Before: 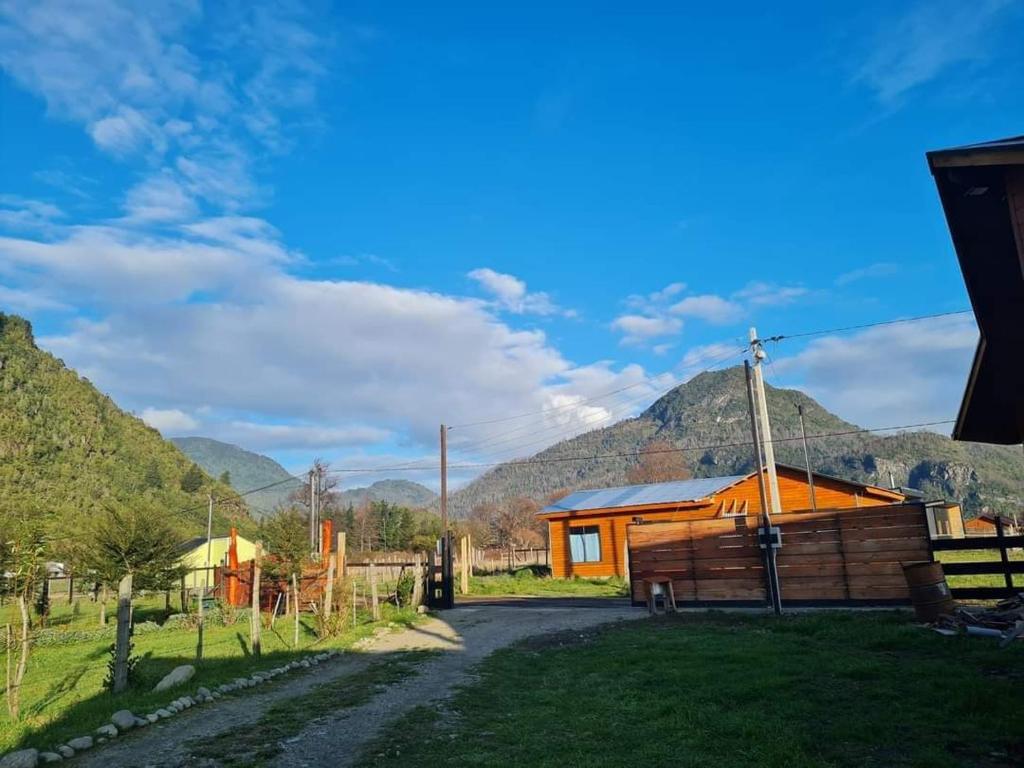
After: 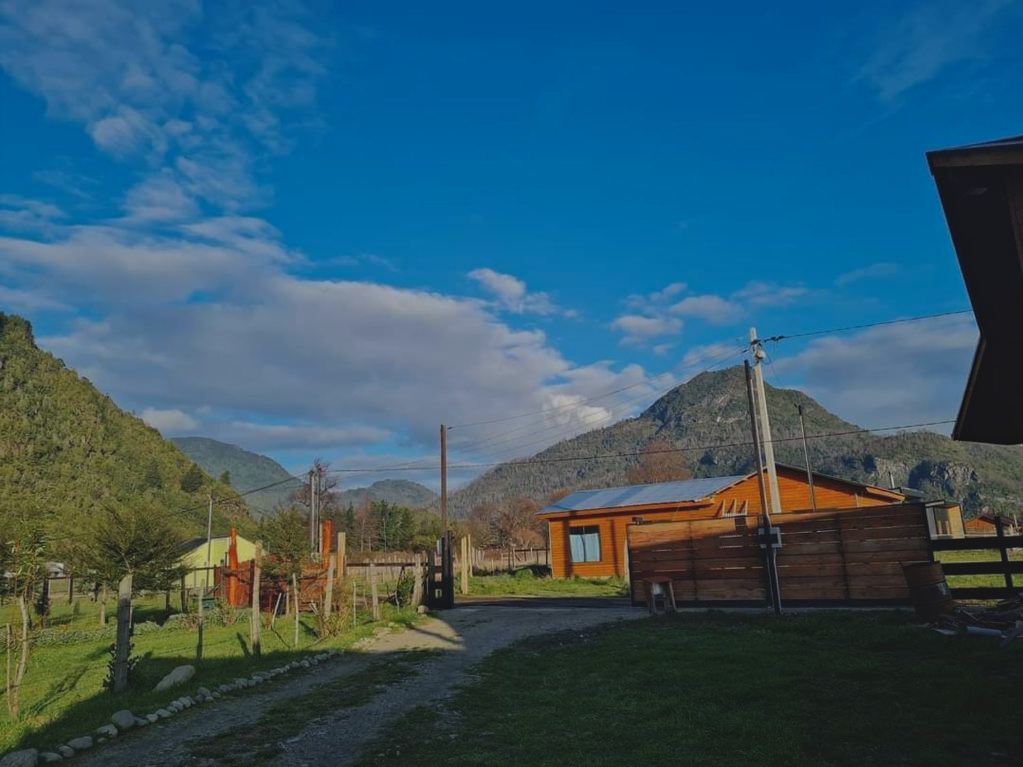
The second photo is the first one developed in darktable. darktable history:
haze removal: compatibility mode true, adaptive false
exposure: black level correction -0.016, exposure -1.018 EV, compensate highlight preservation false
